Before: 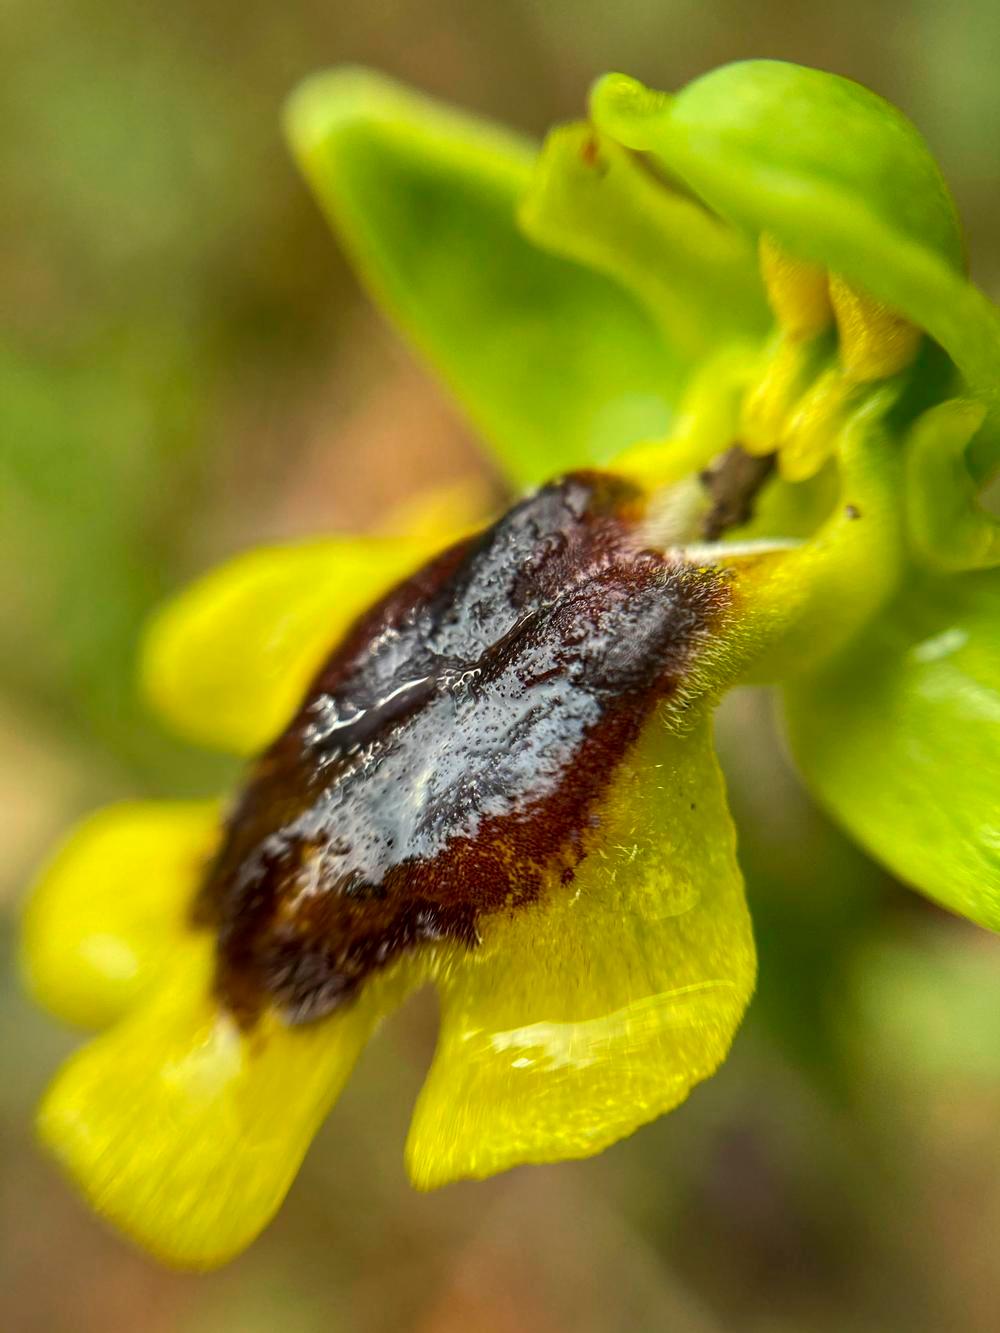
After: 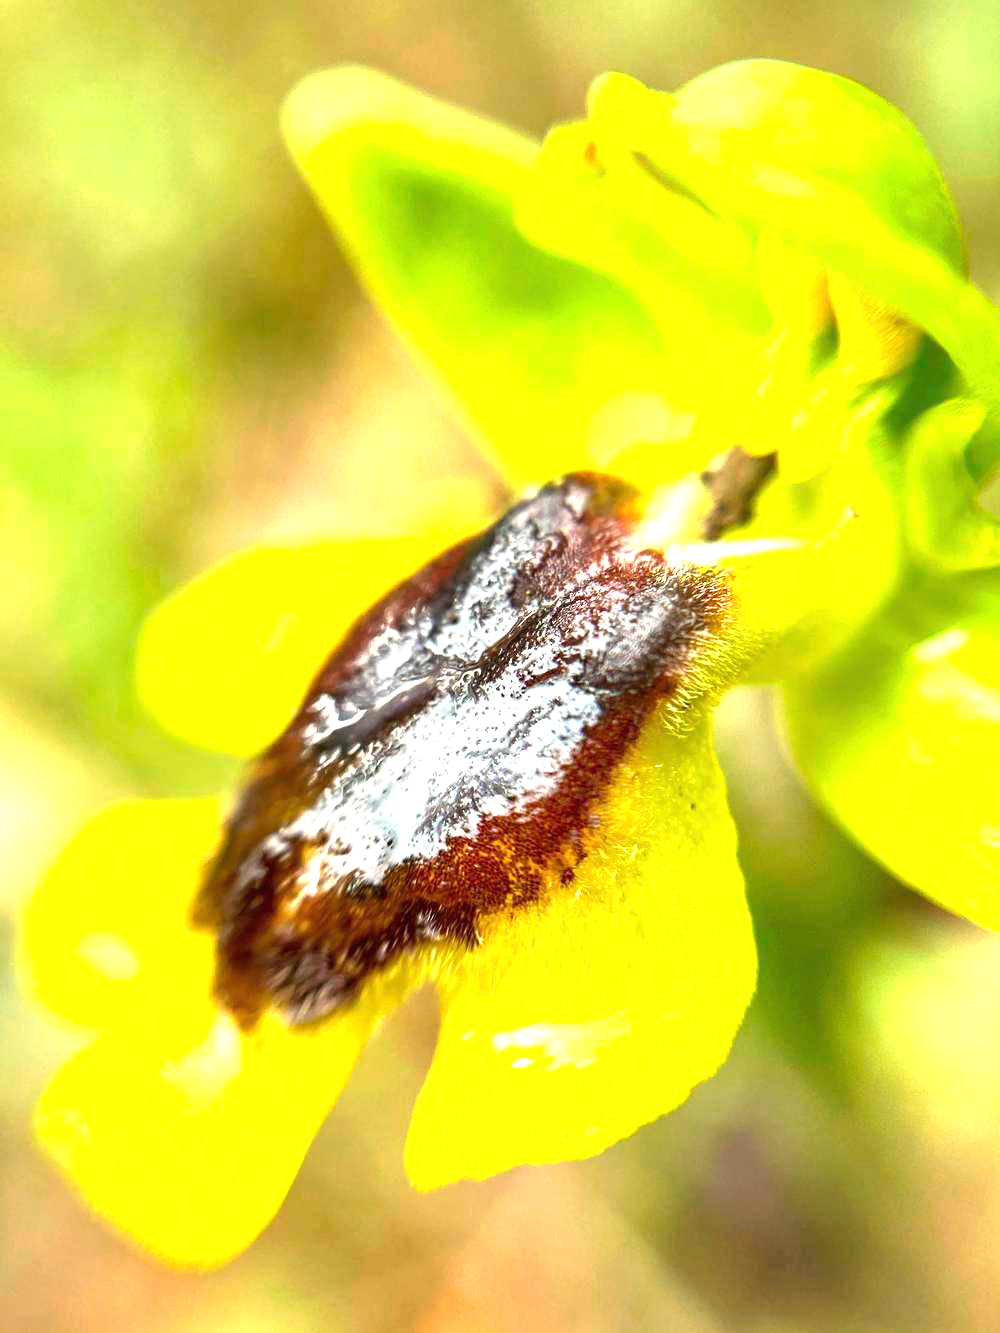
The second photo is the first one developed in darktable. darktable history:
exposure: black level correction 0, exposure 1.876 EV, compensate exposure bias true, compensate highlight preservation false
